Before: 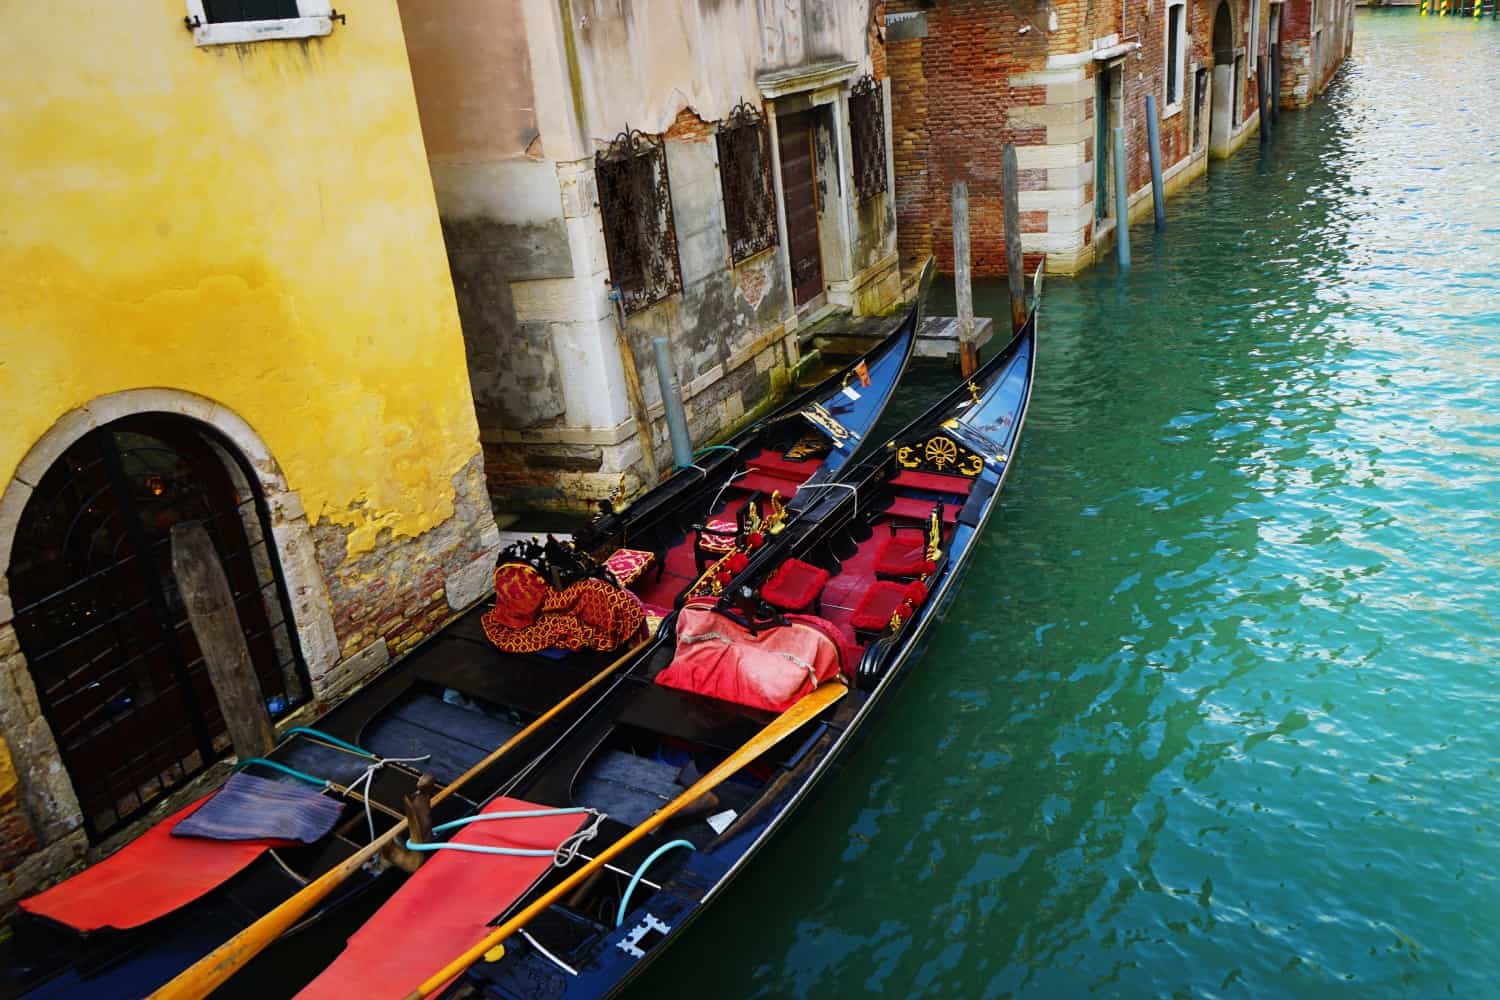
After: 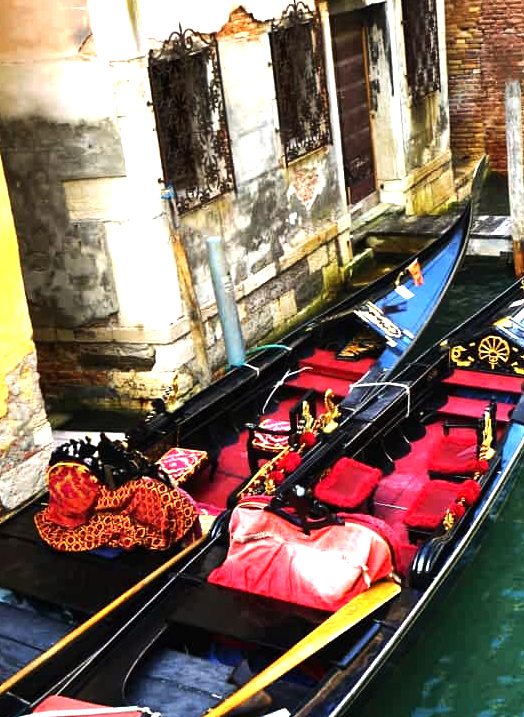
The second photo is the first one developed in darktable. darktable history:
crop and rotate: left 29.926%, top 10.18%, right 35.085%, bottom 18.06%
exposure: black level correction 0, exposure 1.01 EV, compensate highlight preservation false
tone equalizer: -8 EV -0.734 EV, -7 EV -0.675 EV, -6 EV -0.6 EV, -5 EV -0.396 EV, -3 EV 0.368 EV, -2 EV 0.6 EV, -1 EV 0.684 EV, +0 EV 0.751 EV, edges refinement/feathering 500, mask exposure compensation -1.57 EV, preserve details no
color calibration: x 0.34, y 0.354, temperature 5211.64 K
color zones: curves: ch0 [(0, 0.5) (0.143, 0.5) (0.286, 0.456) (0.429, 0.5) (0.571, 0.5) (0.714, 0.5) (0.857, 0.5) (1, 0.5)]; ch1 [(0, 0.5) (0.143, 0.5) (0.286, 0.422) (0.429, 0.5) (0.571, 0.5) (0.714, 0.5) (0.857, 0.5) (1, 0.5)]
